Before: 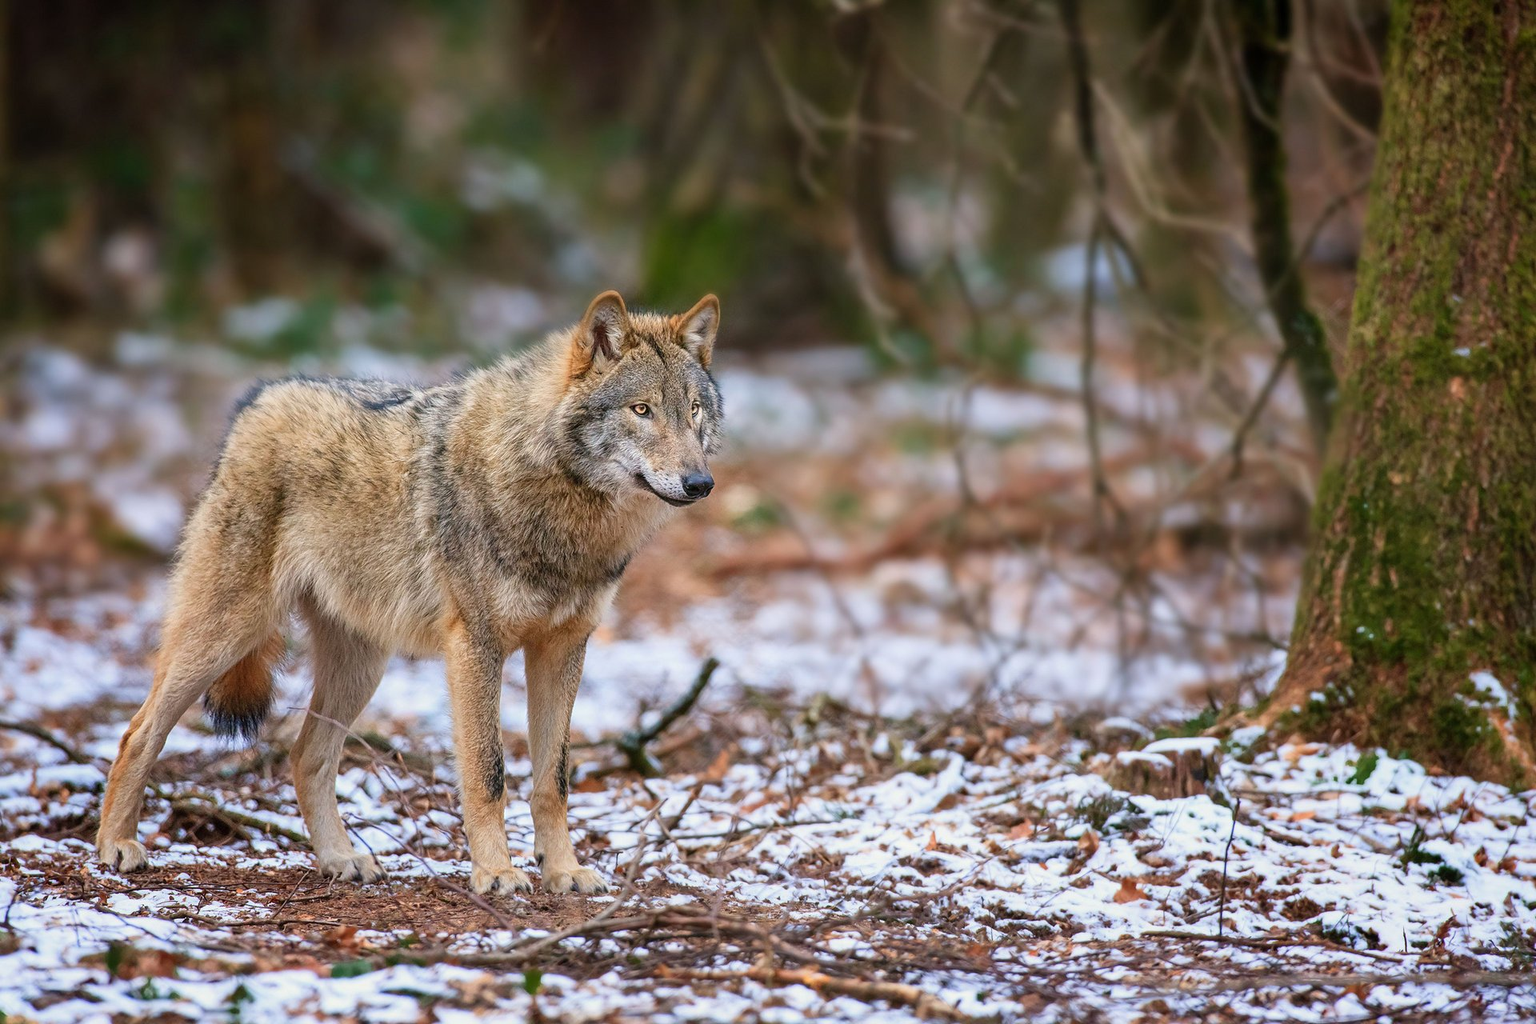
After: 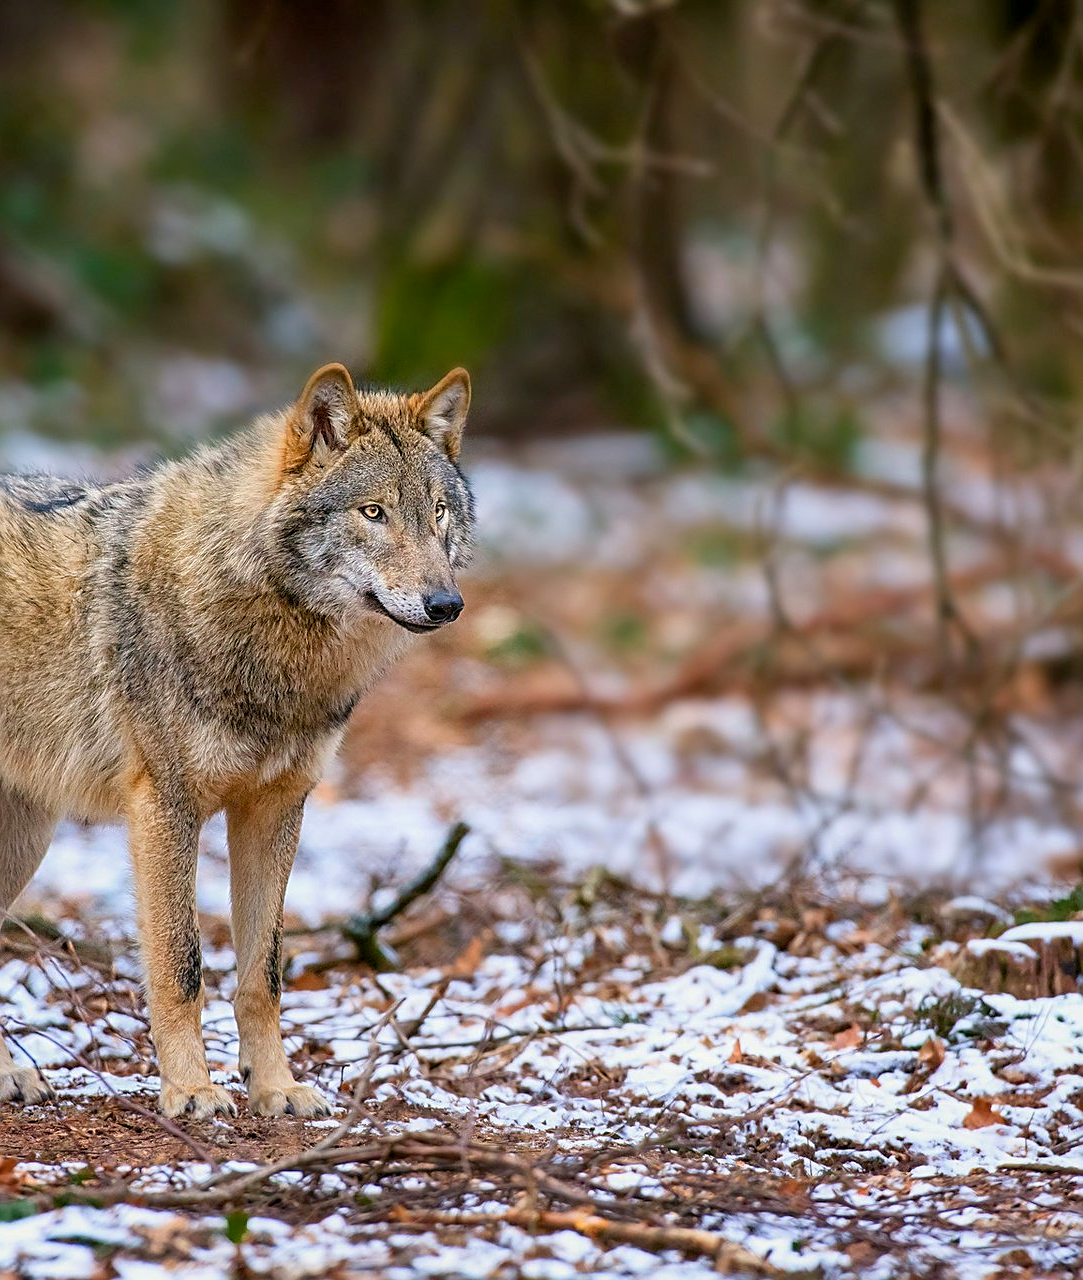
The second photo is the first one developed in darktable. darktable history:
crop and rotate: left 22.355%, right 21.23%
color balance rgb: global offset › luminance -0.471%, perceptual saturation grading › global saturation 18.164%, global vibrance 9.512%
sharpen: on, module defaults
tone equalizer: mask exposure compensation -0.504 EV
contrast brightness saturation: contrast 0.01, saturation -0.065
